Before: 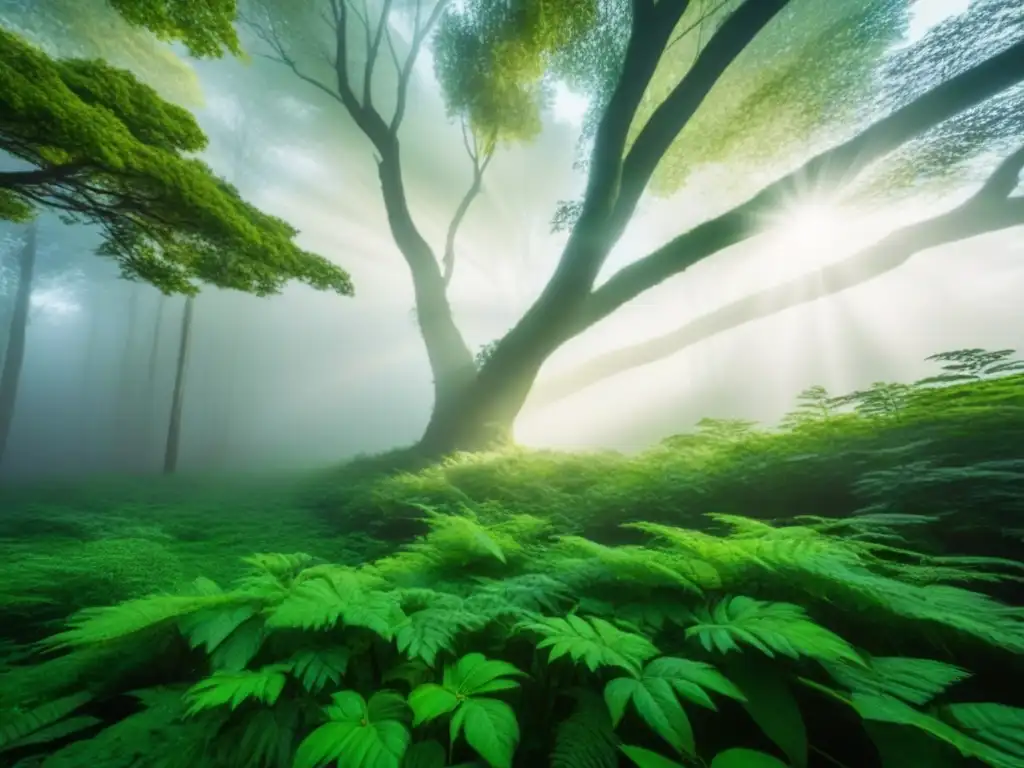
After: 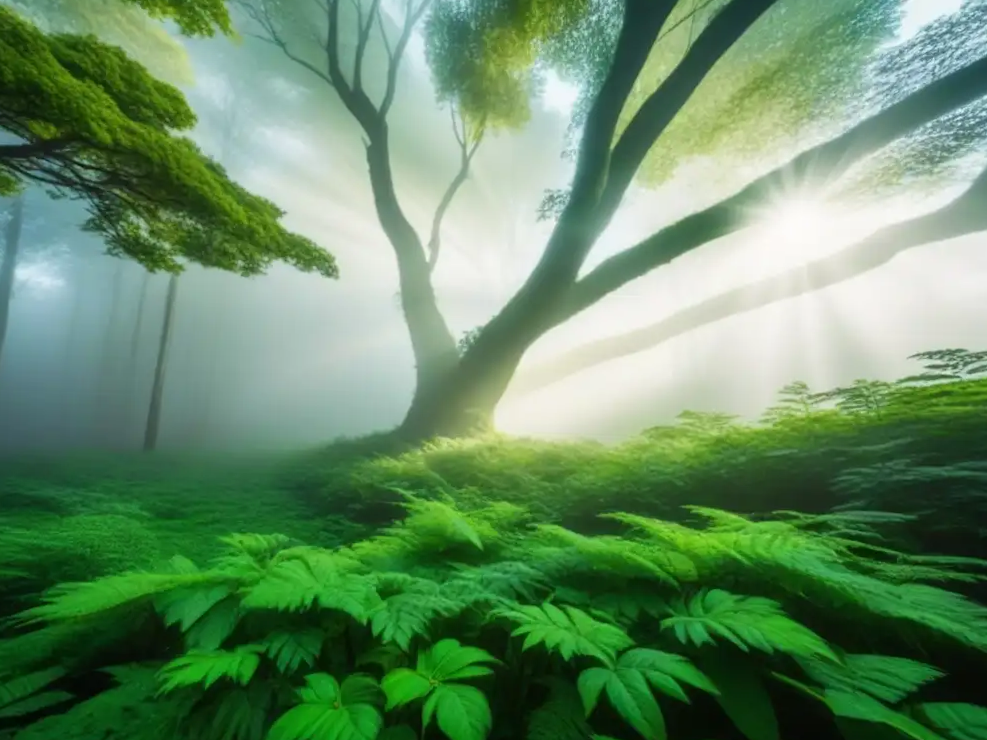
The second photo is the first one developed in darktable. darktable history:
crop and rotate: angle -1.6°
